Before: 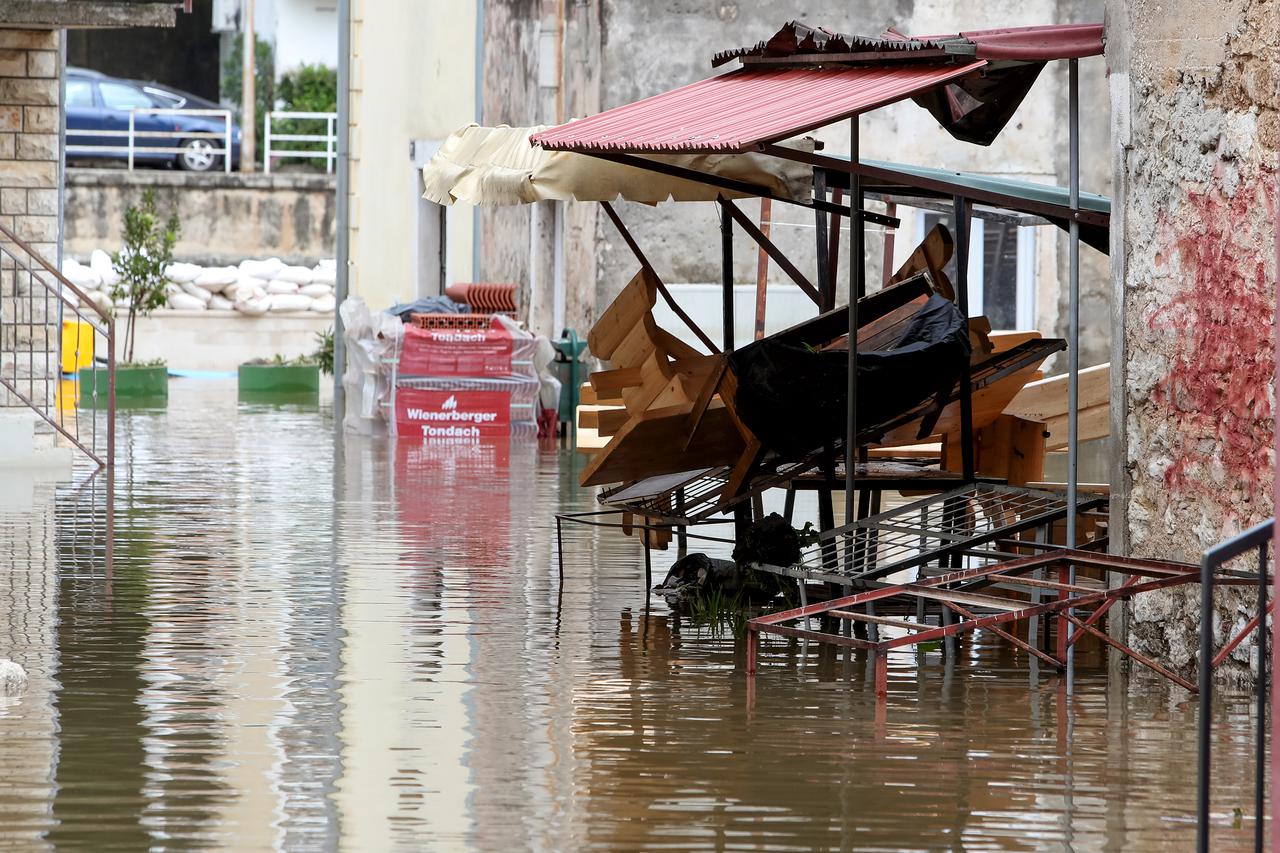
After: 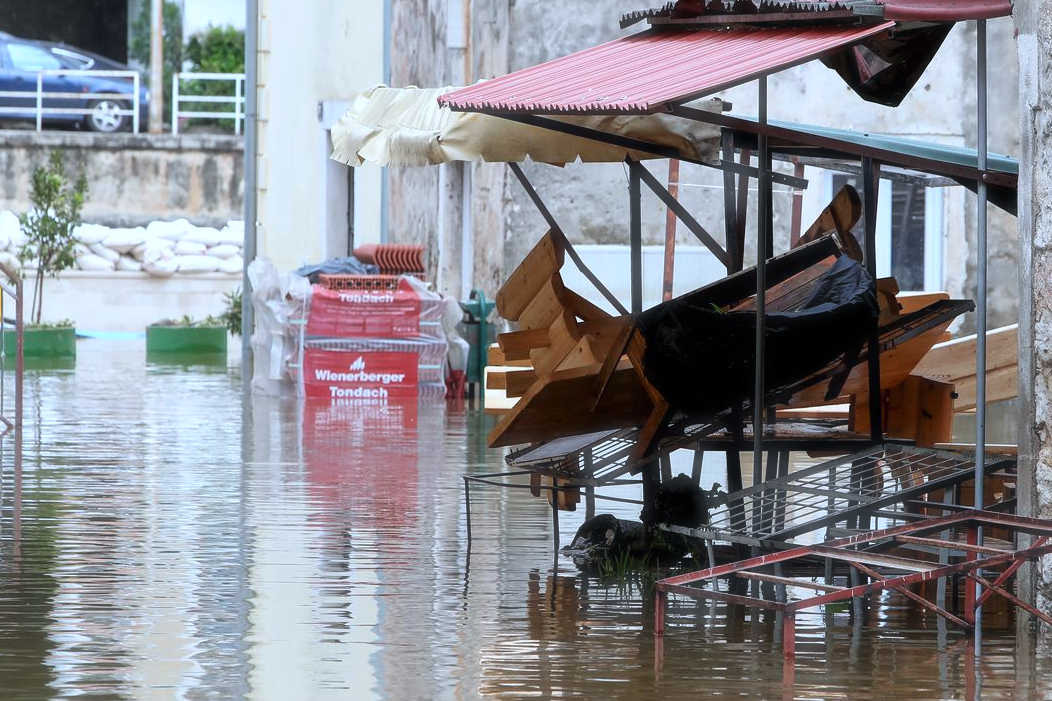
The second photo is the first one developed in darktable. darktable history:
color calibration: x 0.367, y 0.376, temperature 4372.25 K
haze removal: strength -0.1, adaptive false
crop and rotate: left 7.196%, top 4.574%, right 10.605%, bottom 13.178%
color balance rgb: global vibrance 20%
